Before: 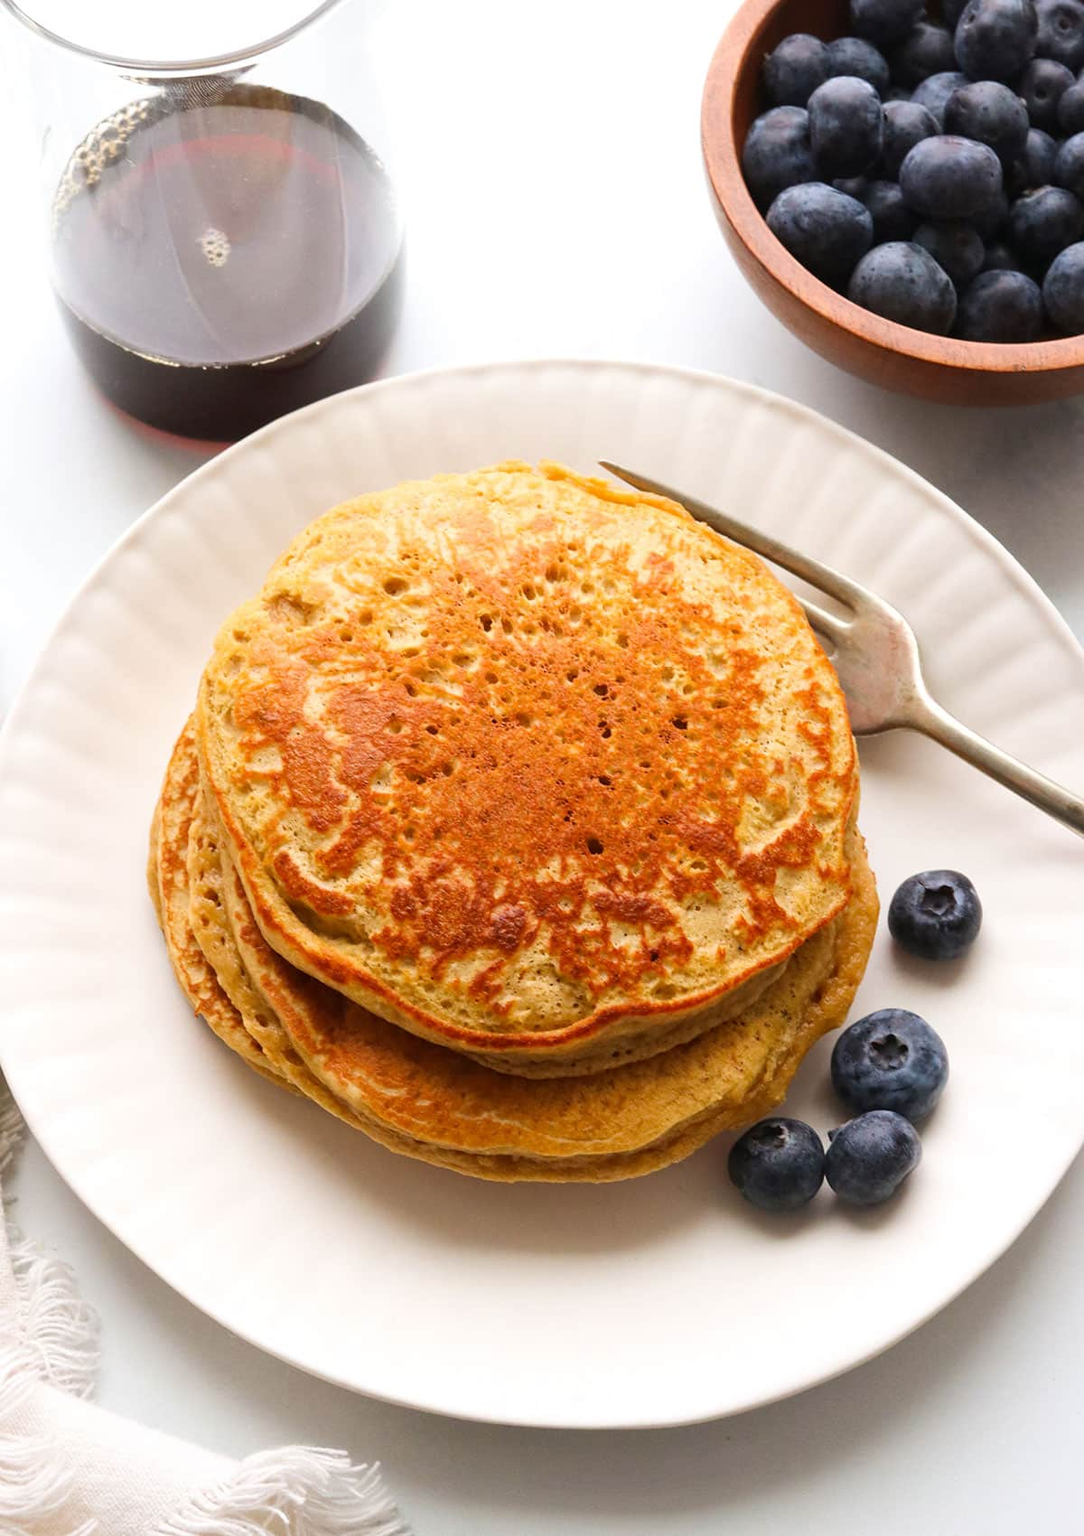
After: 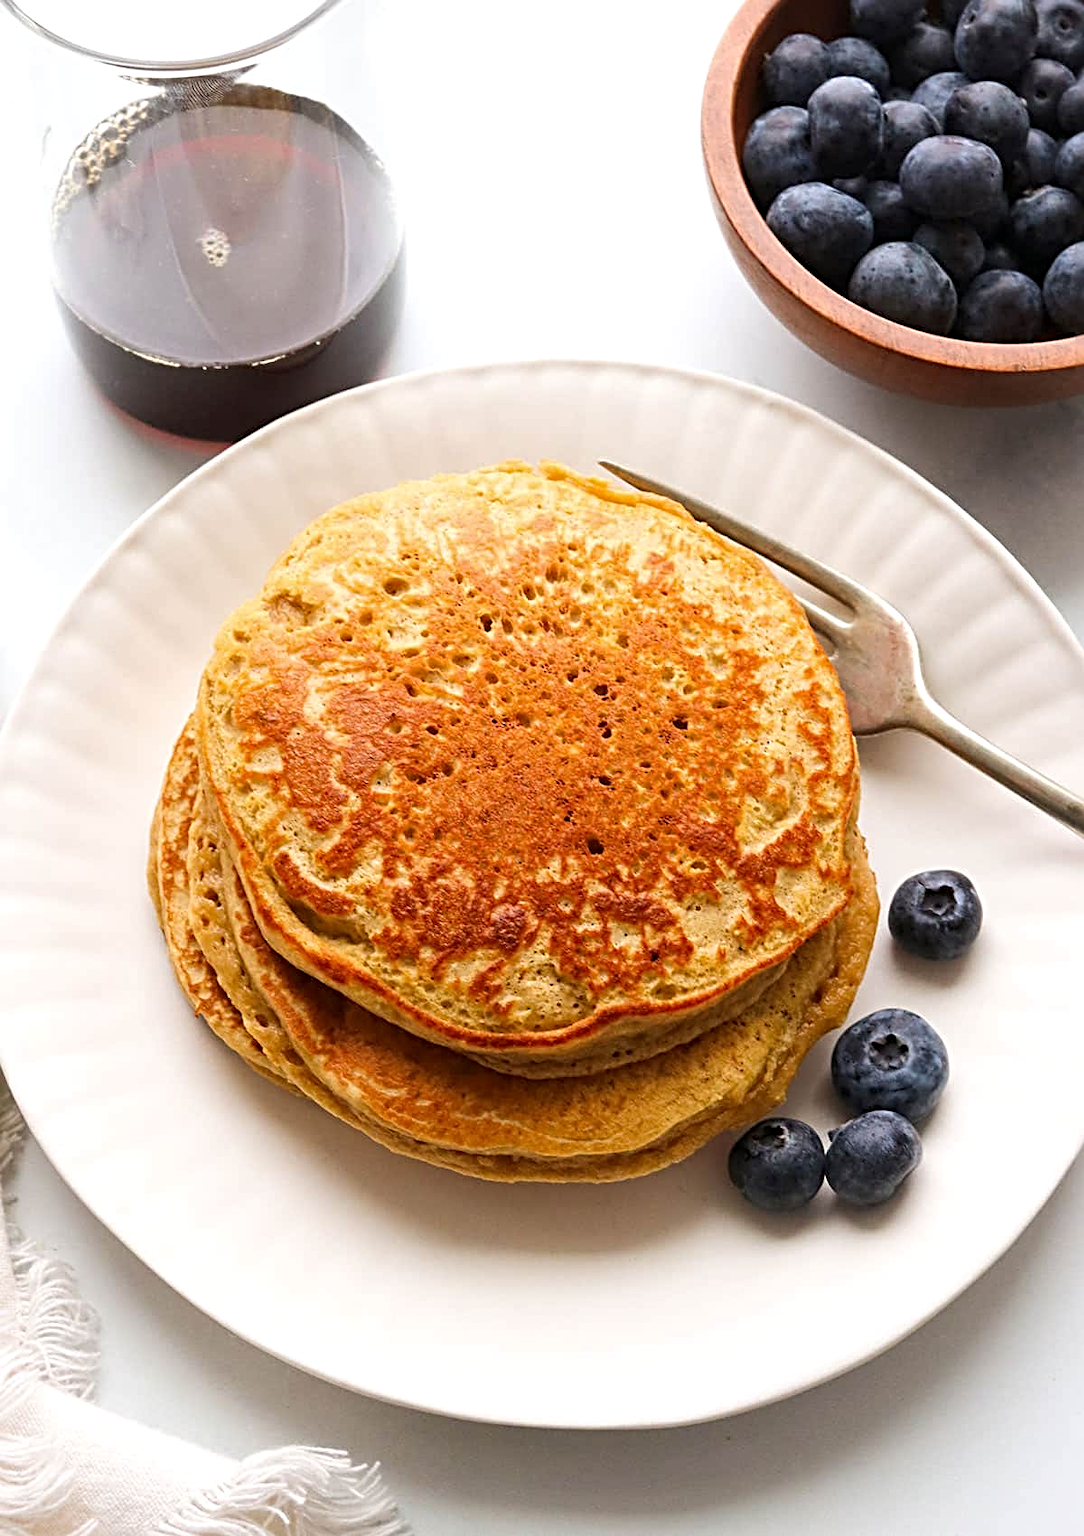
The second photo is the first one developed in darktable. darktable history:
sharpen: radius 4
local contrast: highlights 100%, shadows 100%, detail 120%, midtone range 0.2
